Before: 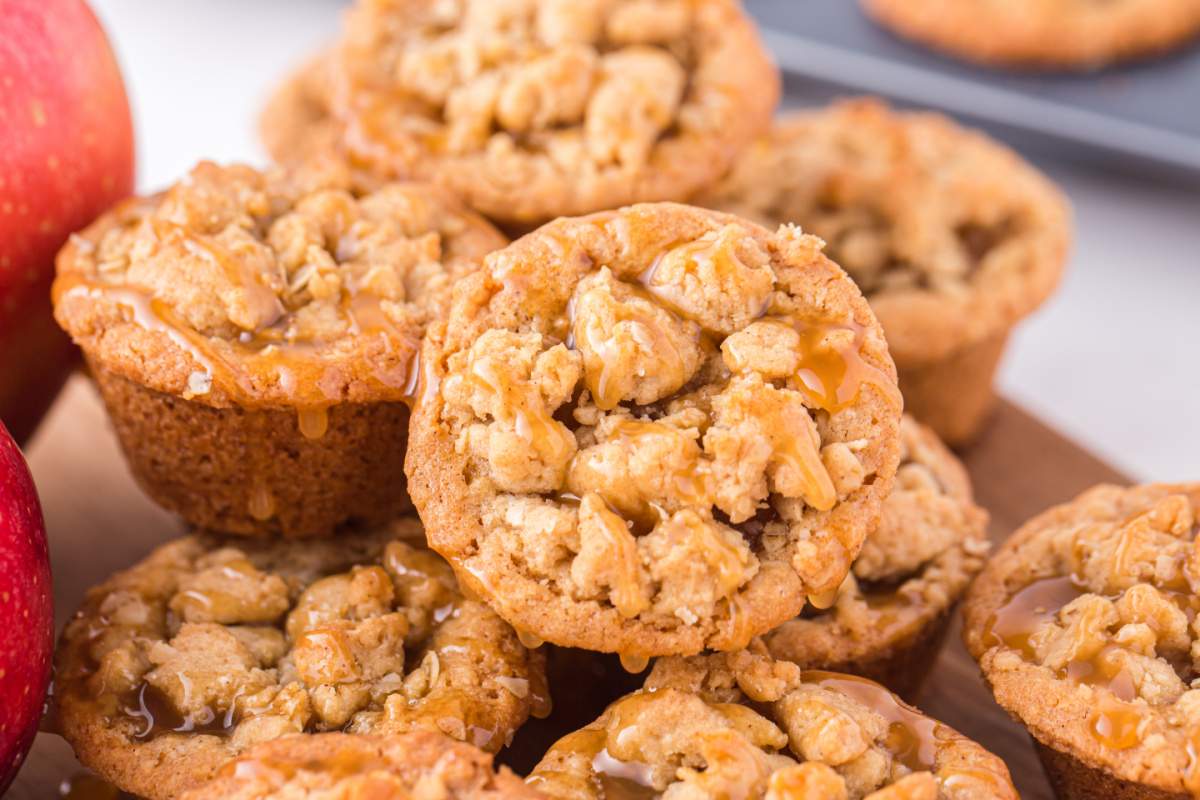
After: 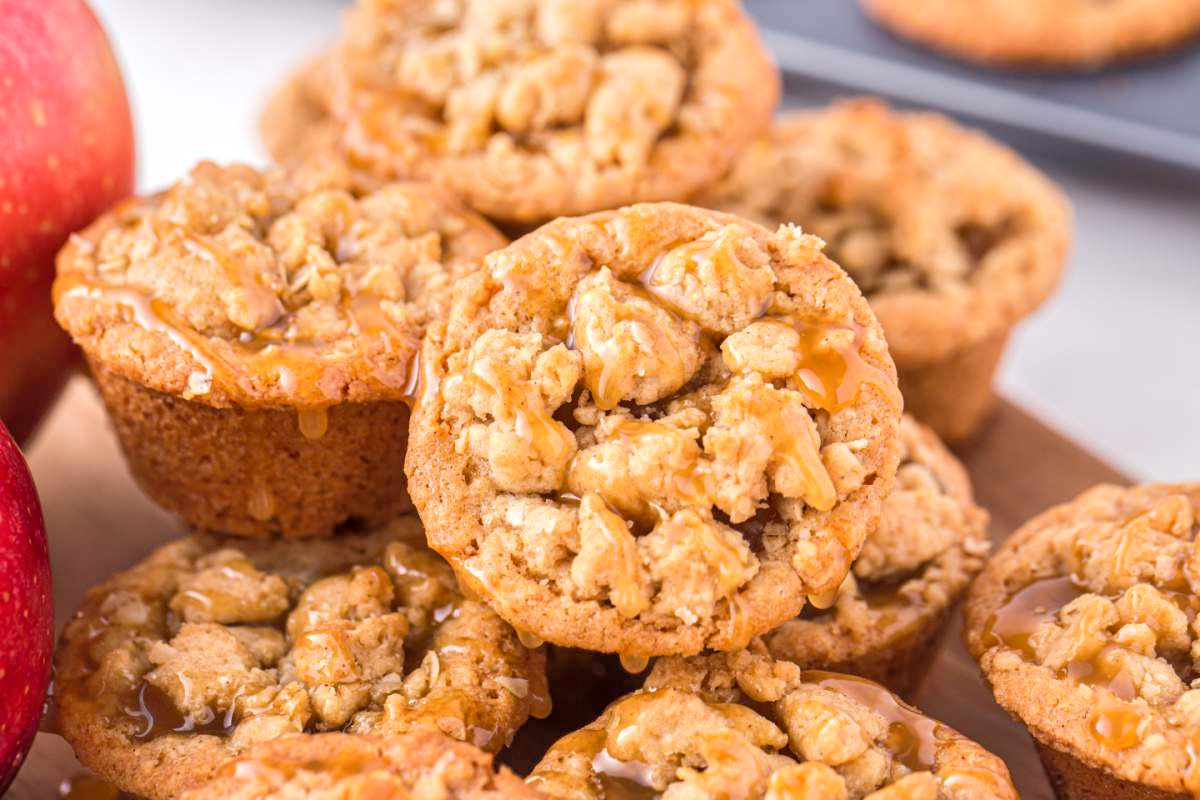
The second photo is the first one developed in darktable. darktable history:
local contrast: highlights 100%, shadows 100%, detail 120%, midtone range 0.2
tone equalizer: -8 EV -0.528 EV, -7 EV -0.319 EV, -6 EV -0.083 EV, -5 EV 0.413 EV, -4 EV 0.985 EV, -3 EV 0.791 EV, -2 EV -0.01 EV, -1 EV 0.14 EV, +0 EV -0.012 EV, smoothing 1
